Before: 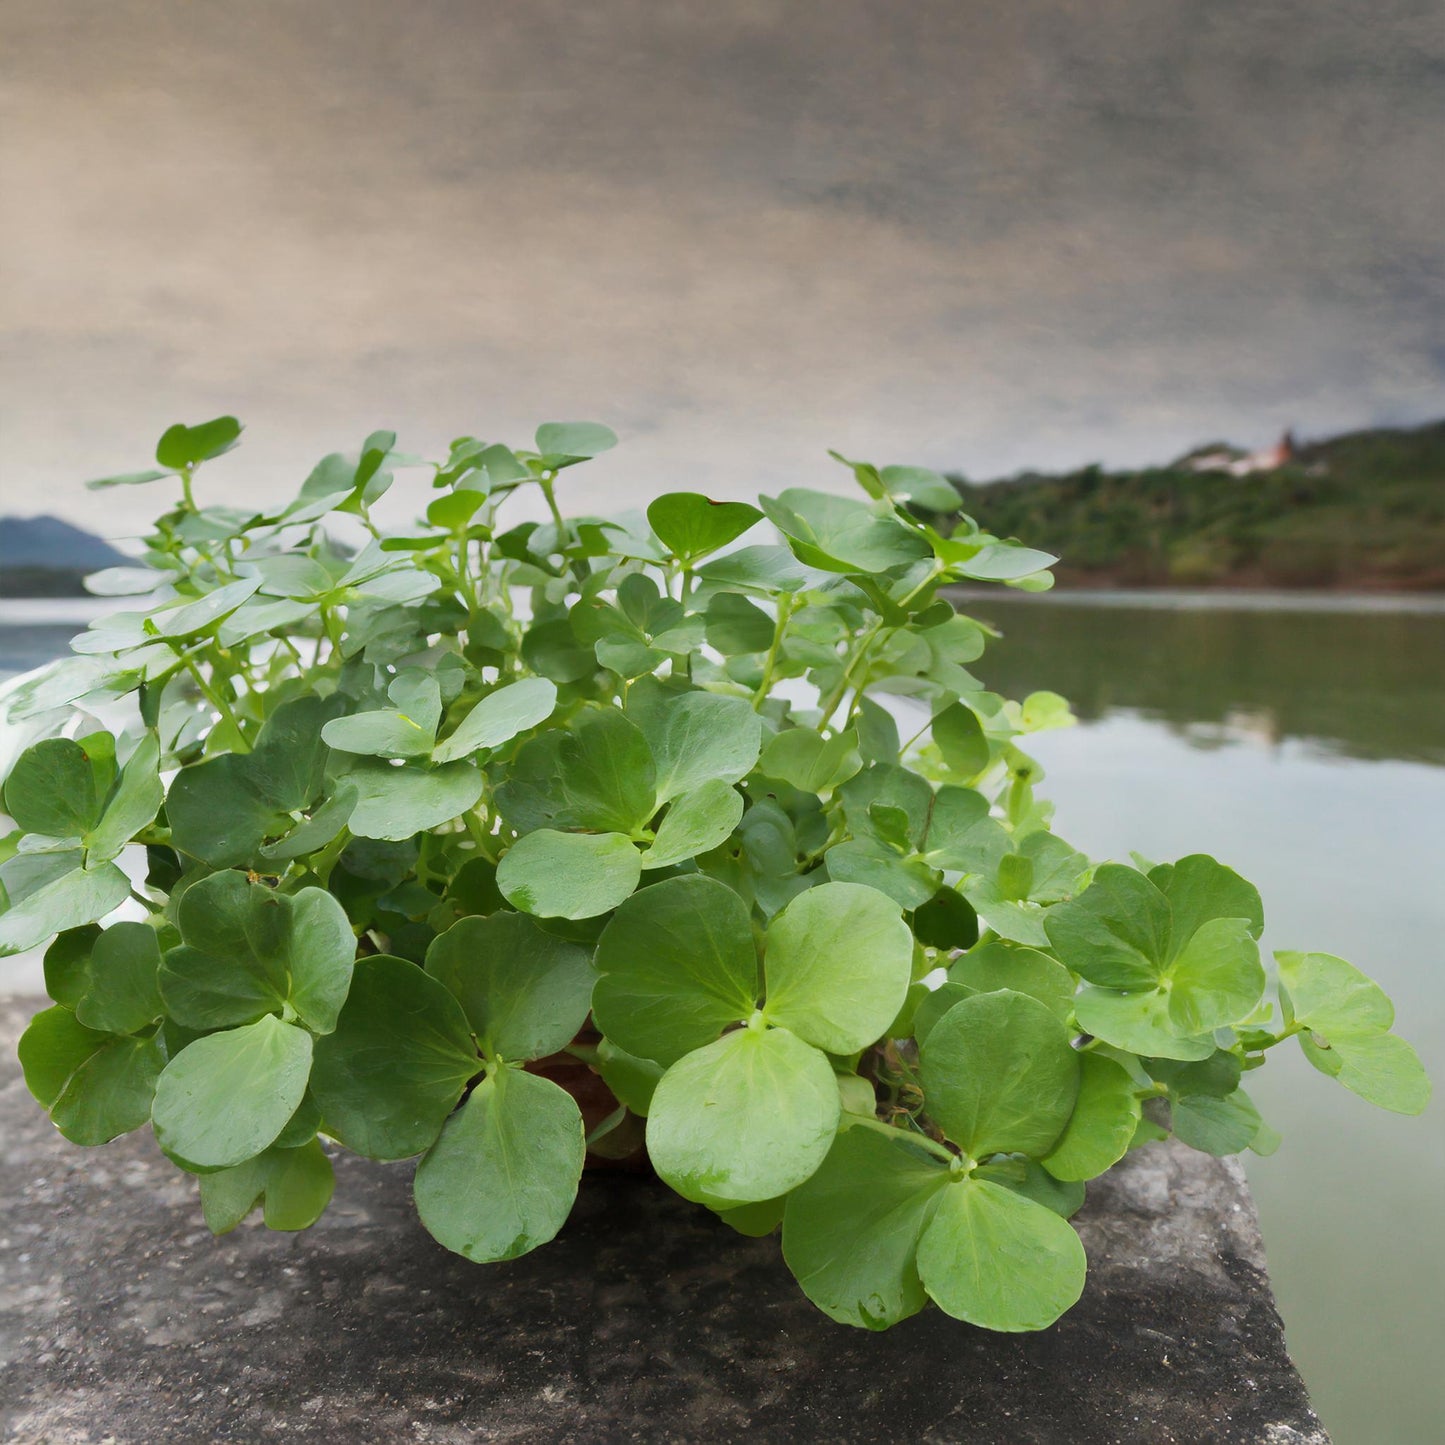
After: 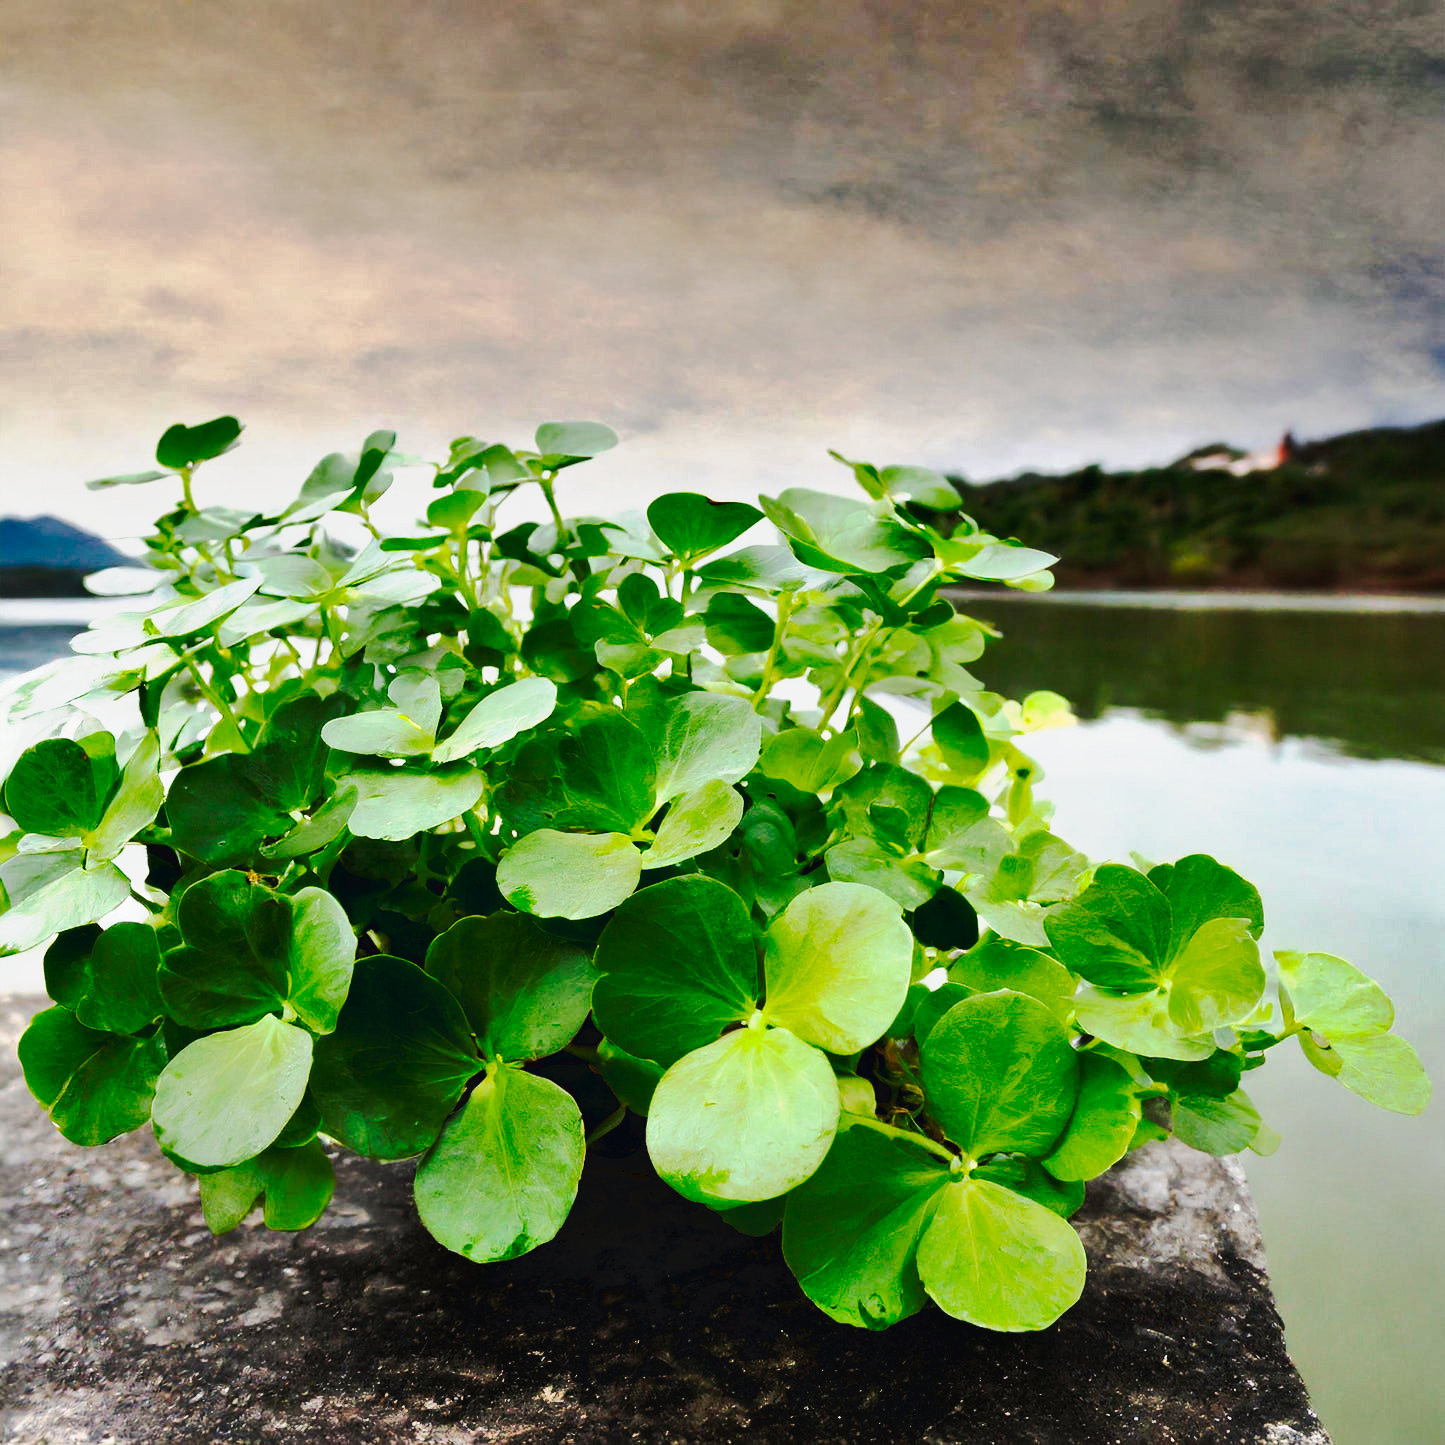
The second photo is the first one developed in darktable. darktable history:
tone equalizer: on, module defaults
shadows and highlights: soften with gaussian
tone curve: curves: ch0 [(0, 0) (0.003, 0.043) (0.011, 0.043) (0.025, 0.035) (0.044, 0.042) (0.069, 0.035) (0.1, 0.03) (0.136, 0.017) (0.177, 0.03) (0.224, 0.06) (0.277, 0.118) (0.335, 0.189) (0.399, 0.297) (0.468, 0.483) (0.543, 0.631) (0.623, 0.746) (0.709, 0.823) (0.801, 0.944) (0.898, 0.966) (1, 1)], preserve colors none
